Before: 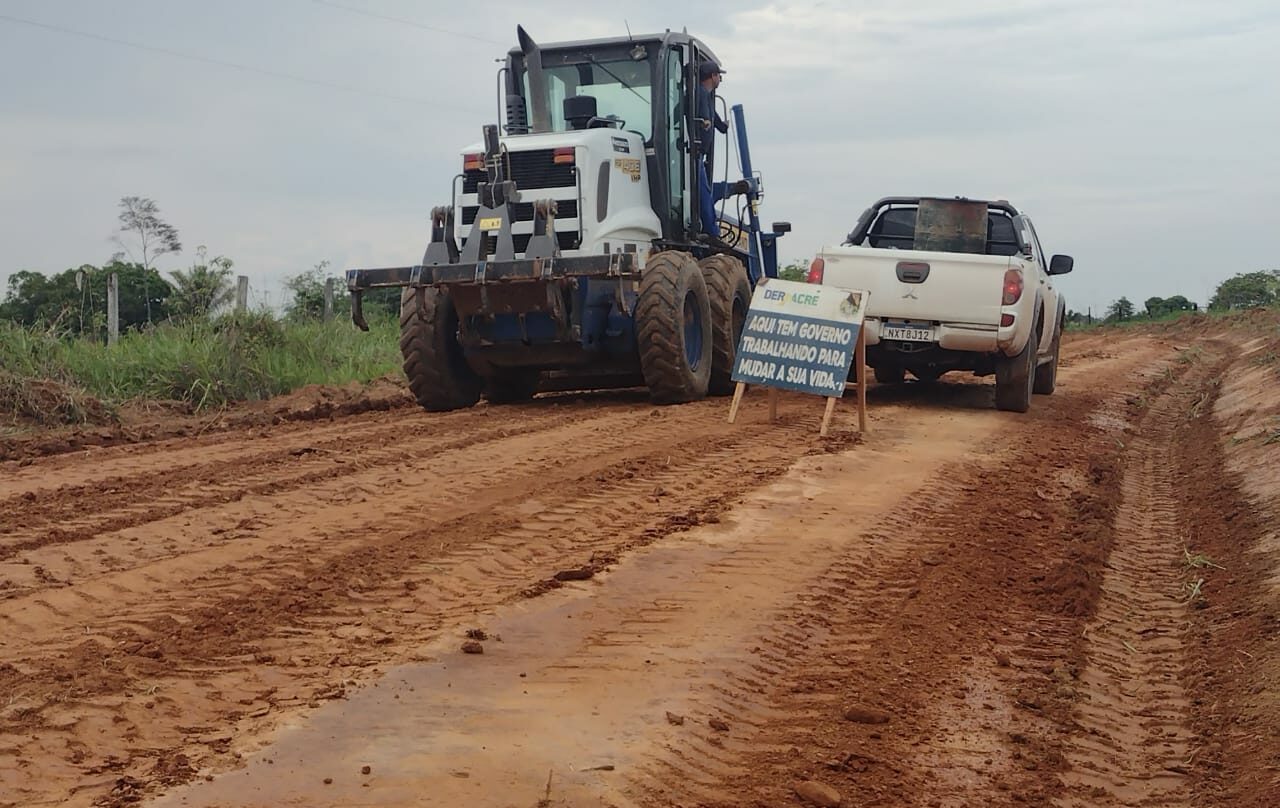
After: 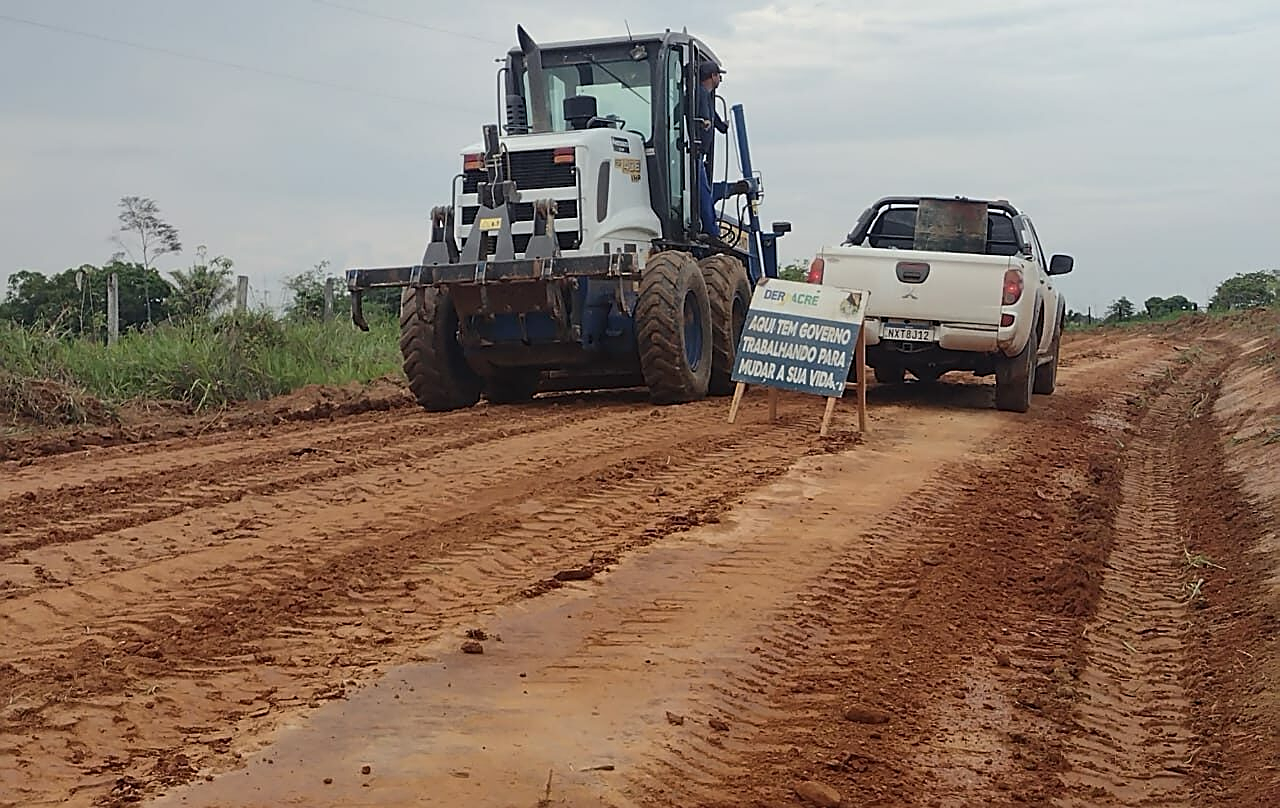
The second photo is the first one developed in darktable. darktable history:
sharpen: amount 0.75
